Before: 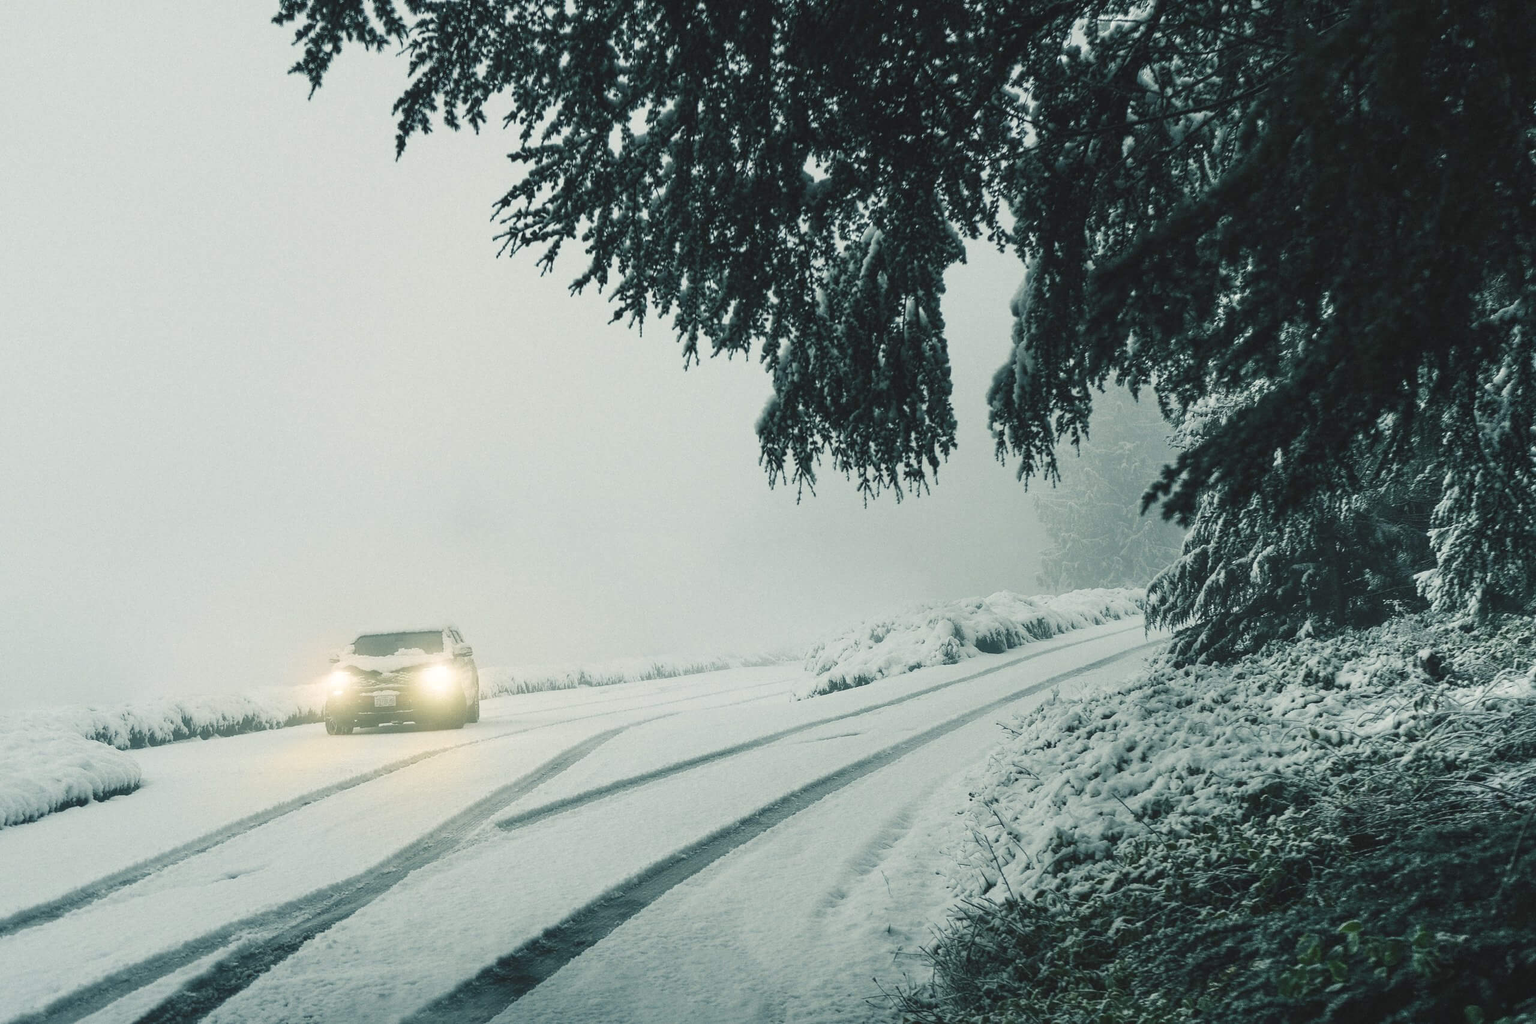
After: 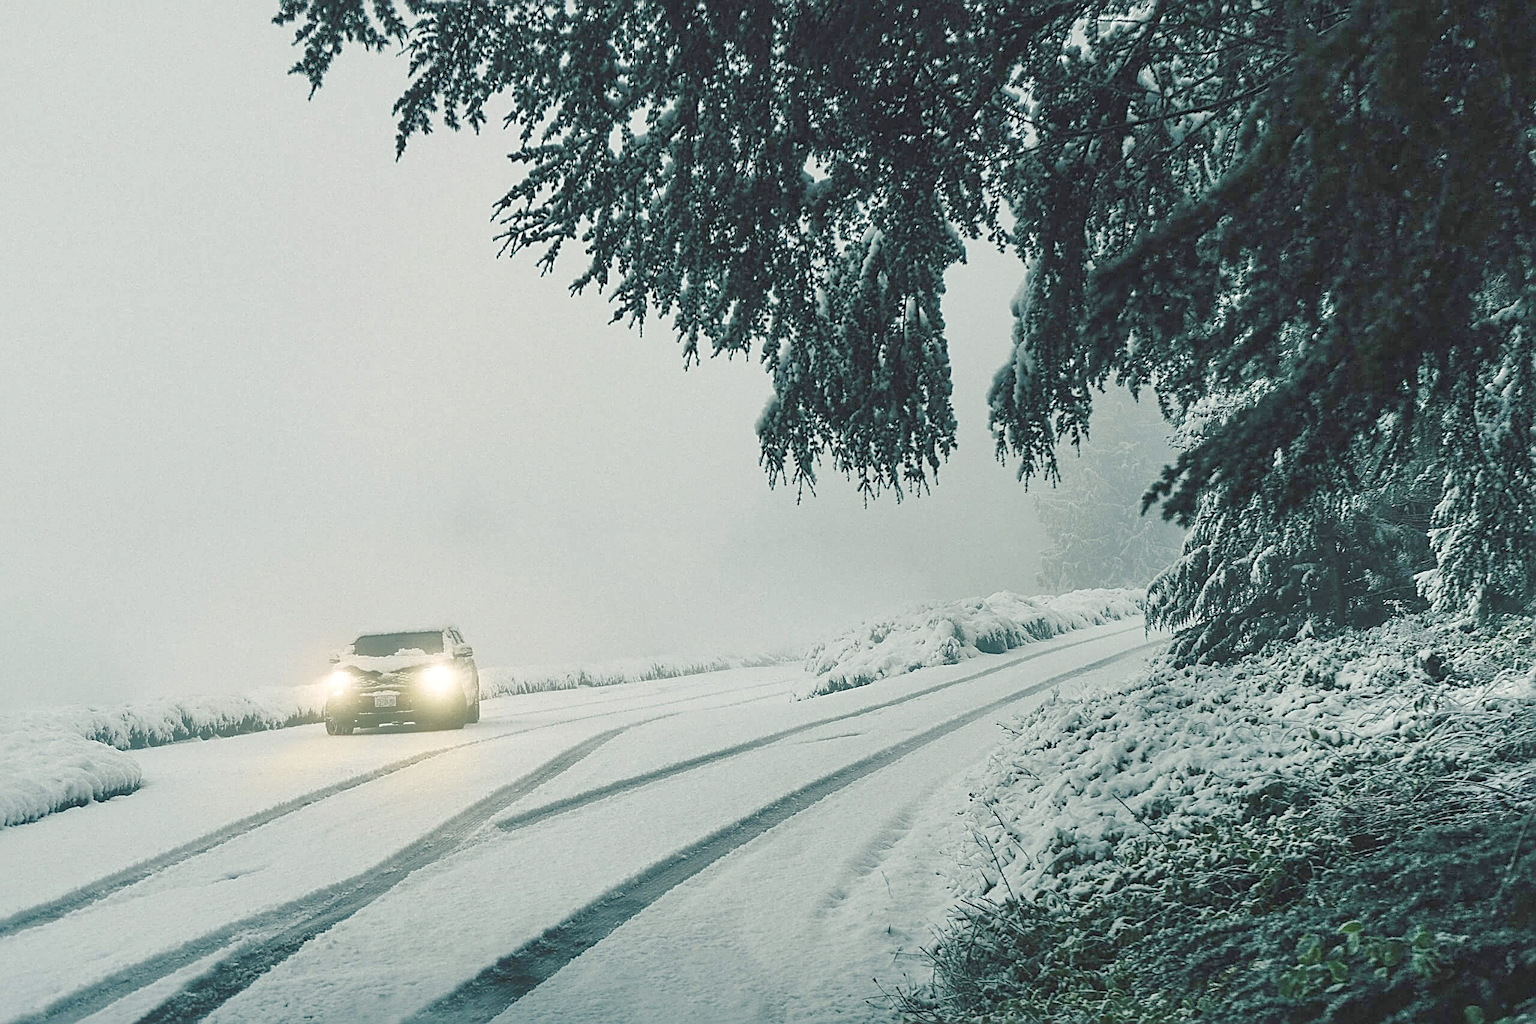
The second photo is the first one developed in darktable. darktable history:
sharpen: radius 2.584, amount 0.688
levels: levels [0.026, 0.507, 0.987]
tone curve: curves: ch0 [(0, 0) (0.003, 0.004) (0.011, 0.015) (0.025, 0.033) (0.044, 0.059) (0.069, 0.092) (0.1, 0.132) (0.136, 0.18) (0.177, 0.235) (0.224, 0.297) (0.277, 0.366) (0.335, 0.44) (0.399, 0.52) (0.468, 0.594) (0.543, 0.661) (0.623, 0.727) (0.709, 0.79) (0.801, 0.86) (0.898, 0.928) (1, 1)], preserve colors none
shadows and highlights: on, module defaults
